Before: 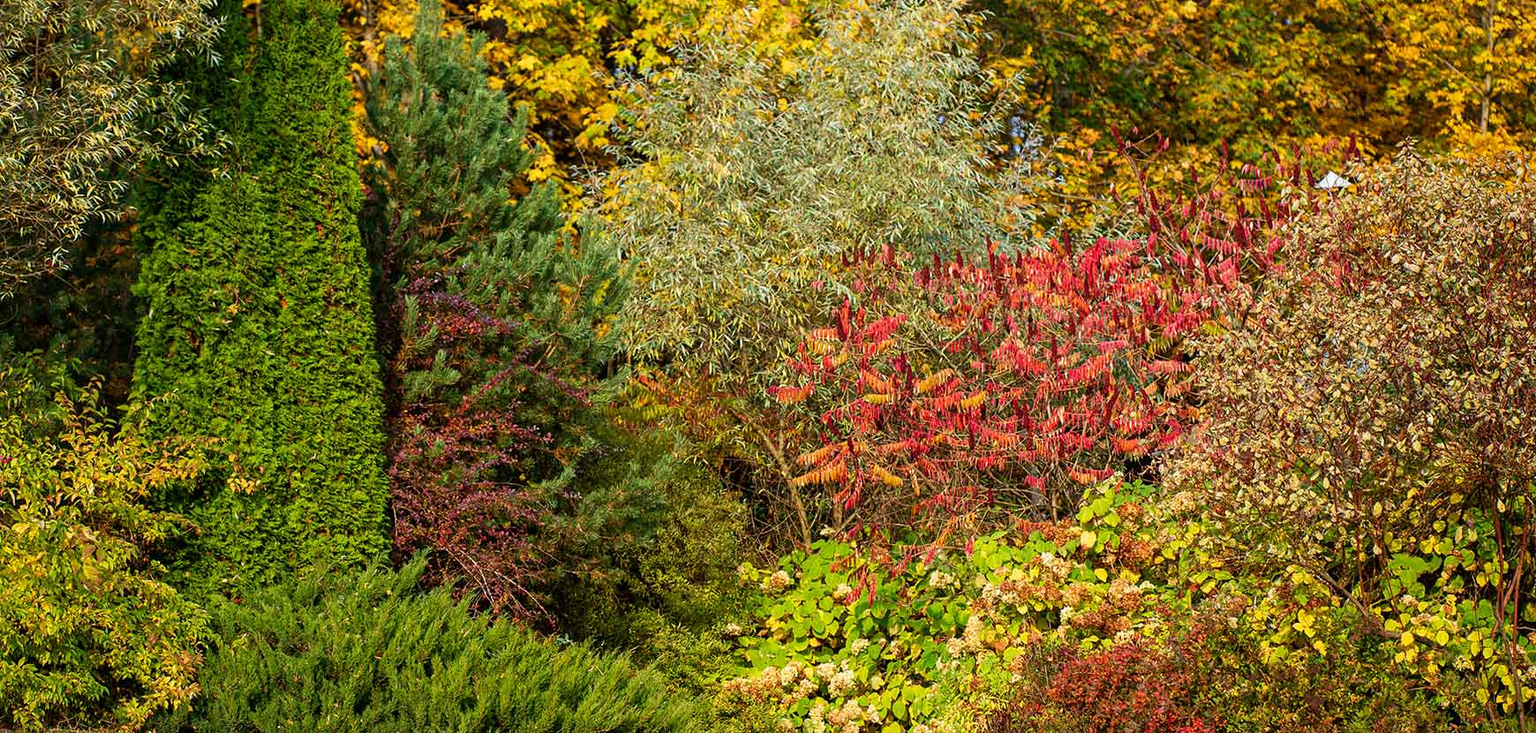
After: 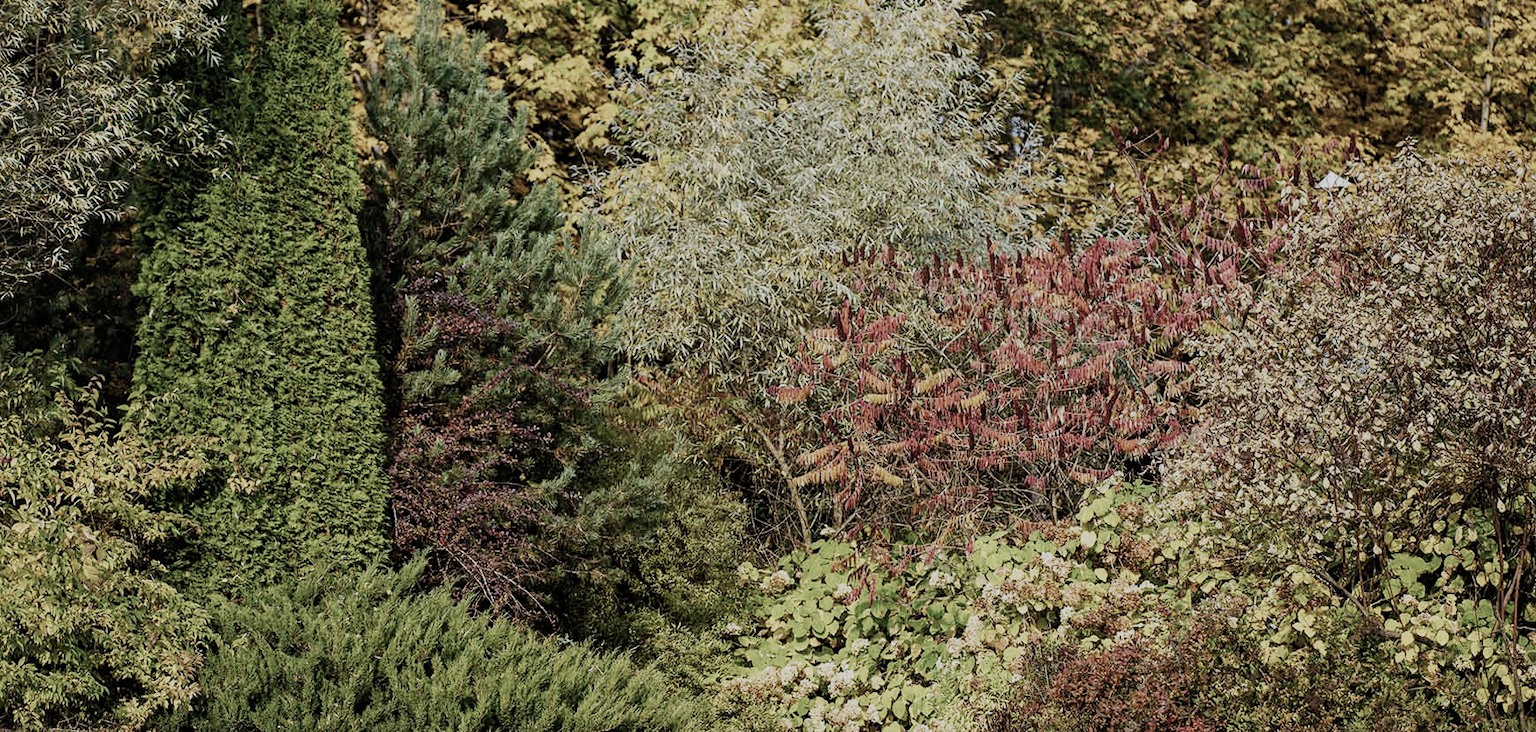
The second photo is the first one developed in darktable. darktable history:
shadows and highlights: radius 106.61, shadows 23.51, highlights -59.43, low approximation 0.01, soften with gaussian
filmic rgb: black relative exposure -7.65 EV, white relative exposure 3.98 EV, hardness 4.01, contrast 1.097, highlights saturation mix -29.95%, preserve chrominance no, color science v5 (2021), contrast in shadows safe, contrast in highlights safe
